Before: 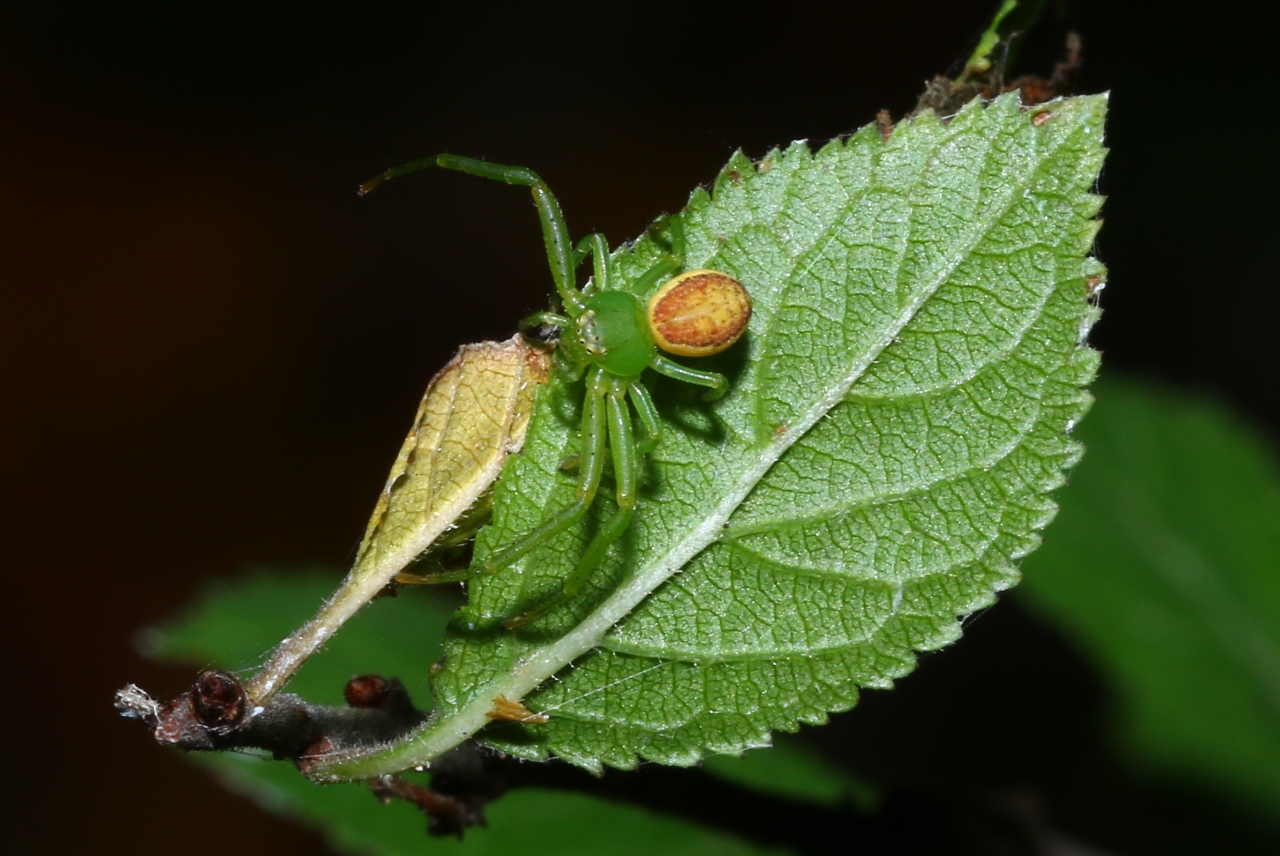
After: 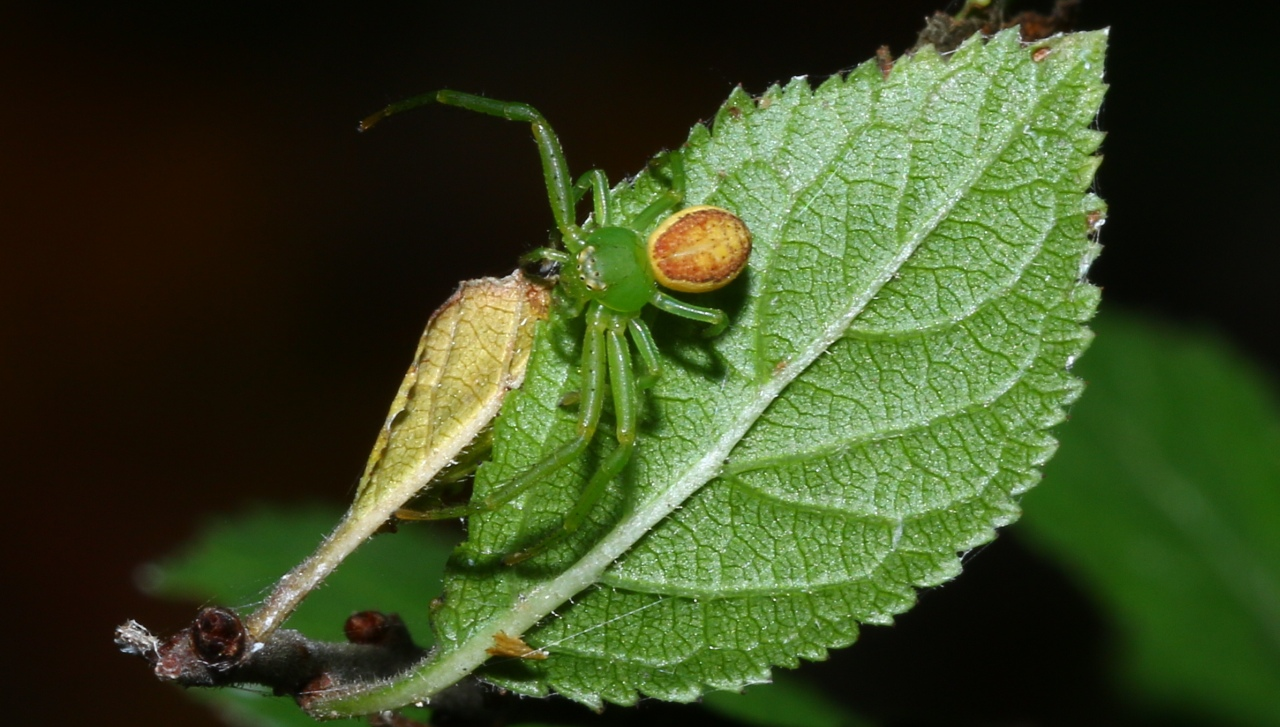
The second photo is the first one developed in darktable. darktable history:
crop: top 7.565%, bottom 7.461%
